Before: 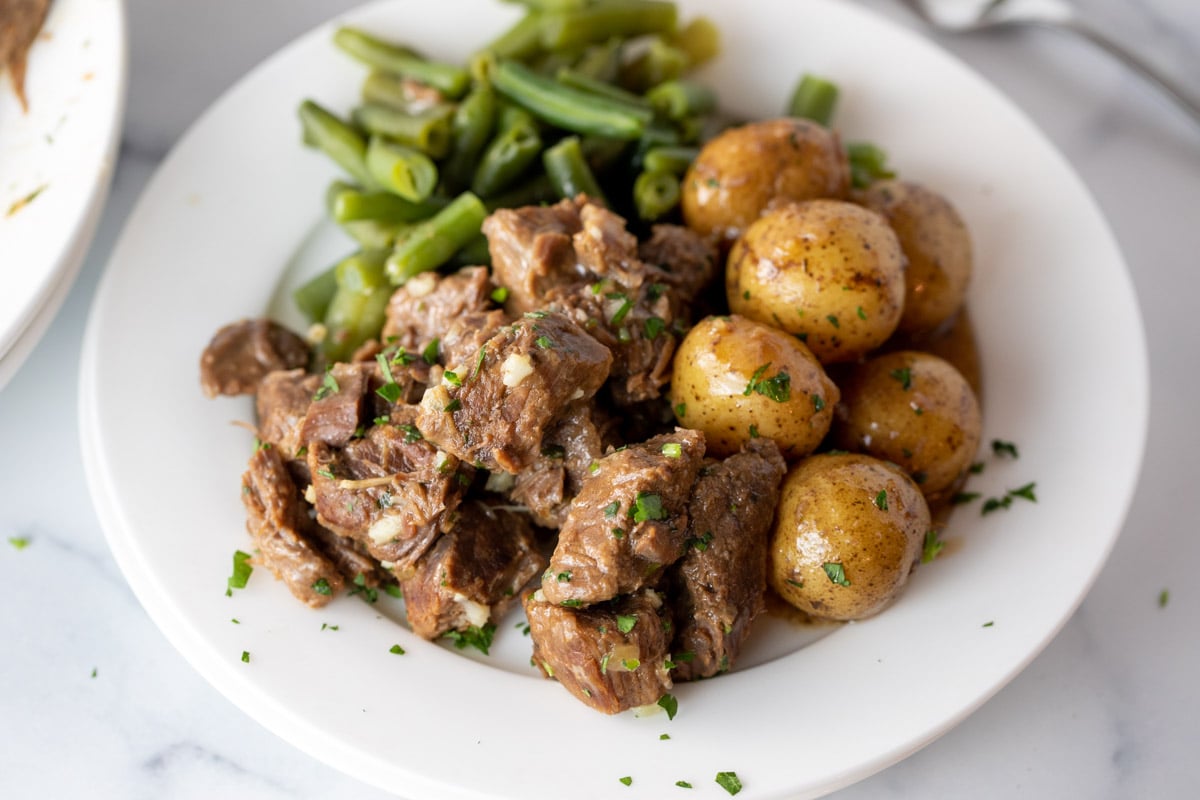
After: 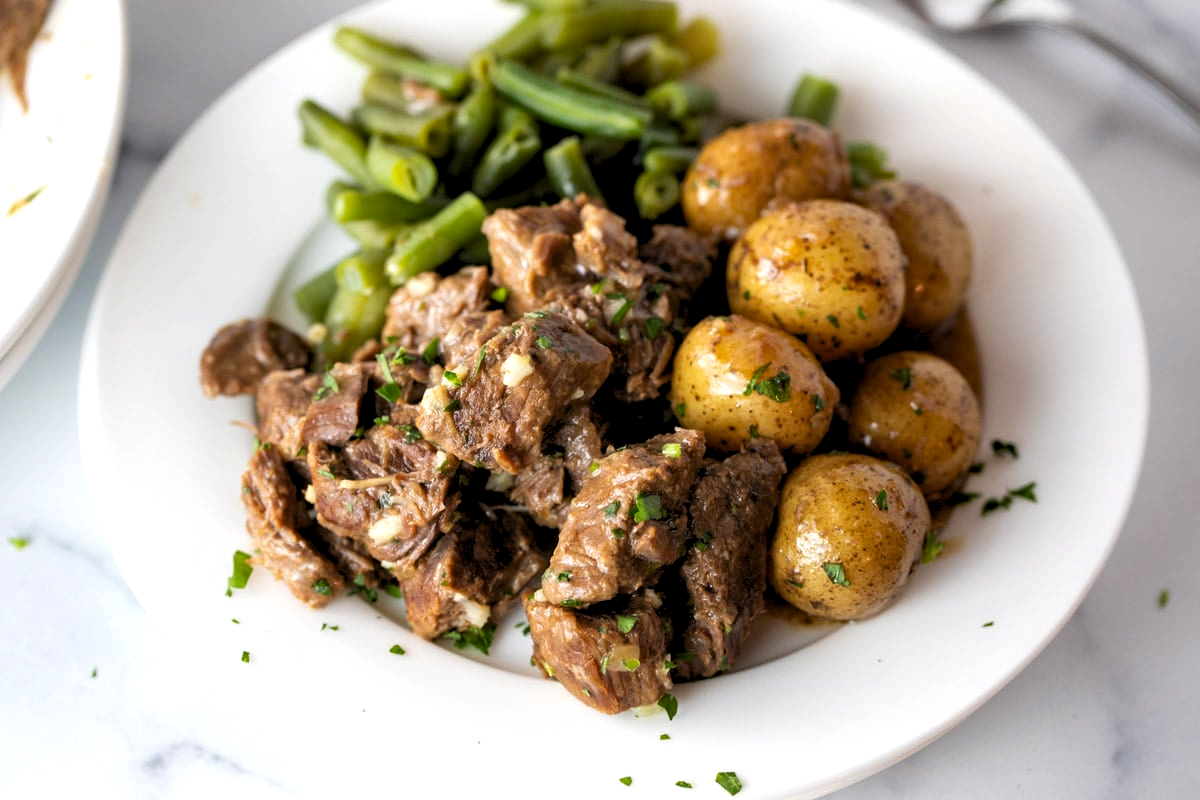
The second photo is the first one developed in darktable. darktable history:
levels: levels [0.062, 0.494, 0.925]
haze removal: compatibility mode true, adaptive false
